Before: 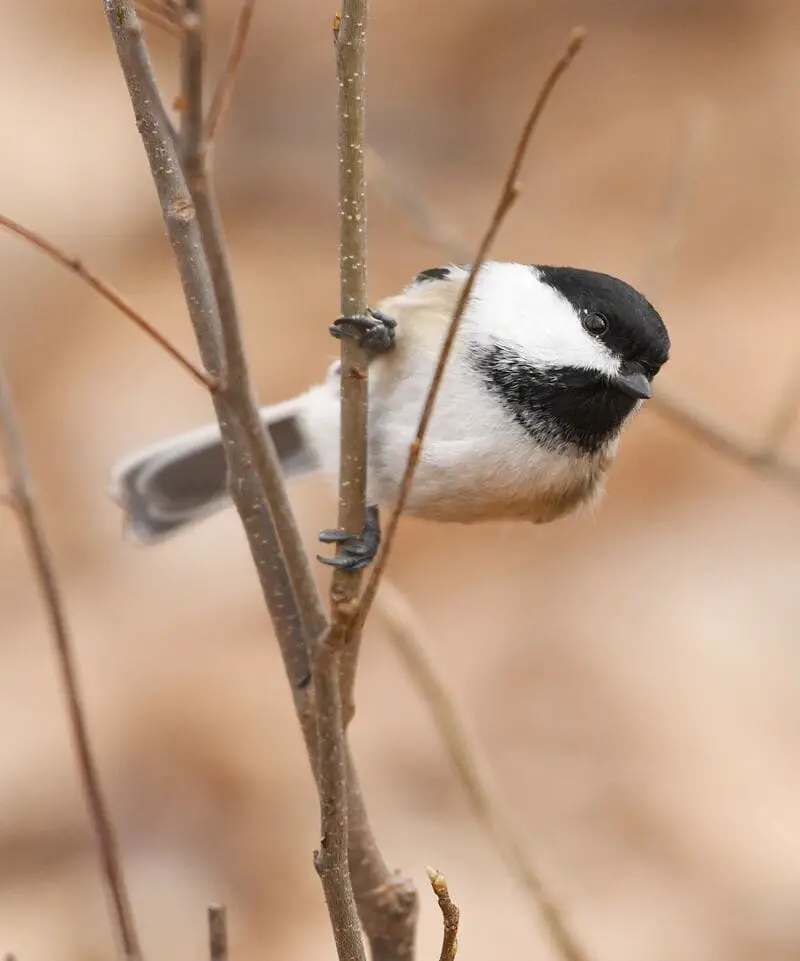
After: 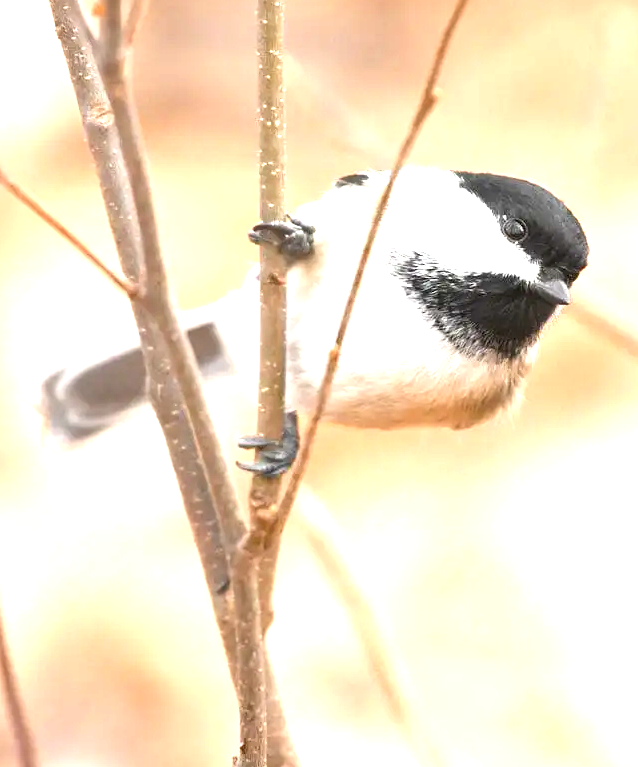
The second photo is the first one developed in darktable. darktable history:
exposure: black level correction 0, exposure 1.62 EV, compensate highlight preservation false
crop and rotate: left 10.169%, top 9.871%, right 10.08%, bottom 10.283%
